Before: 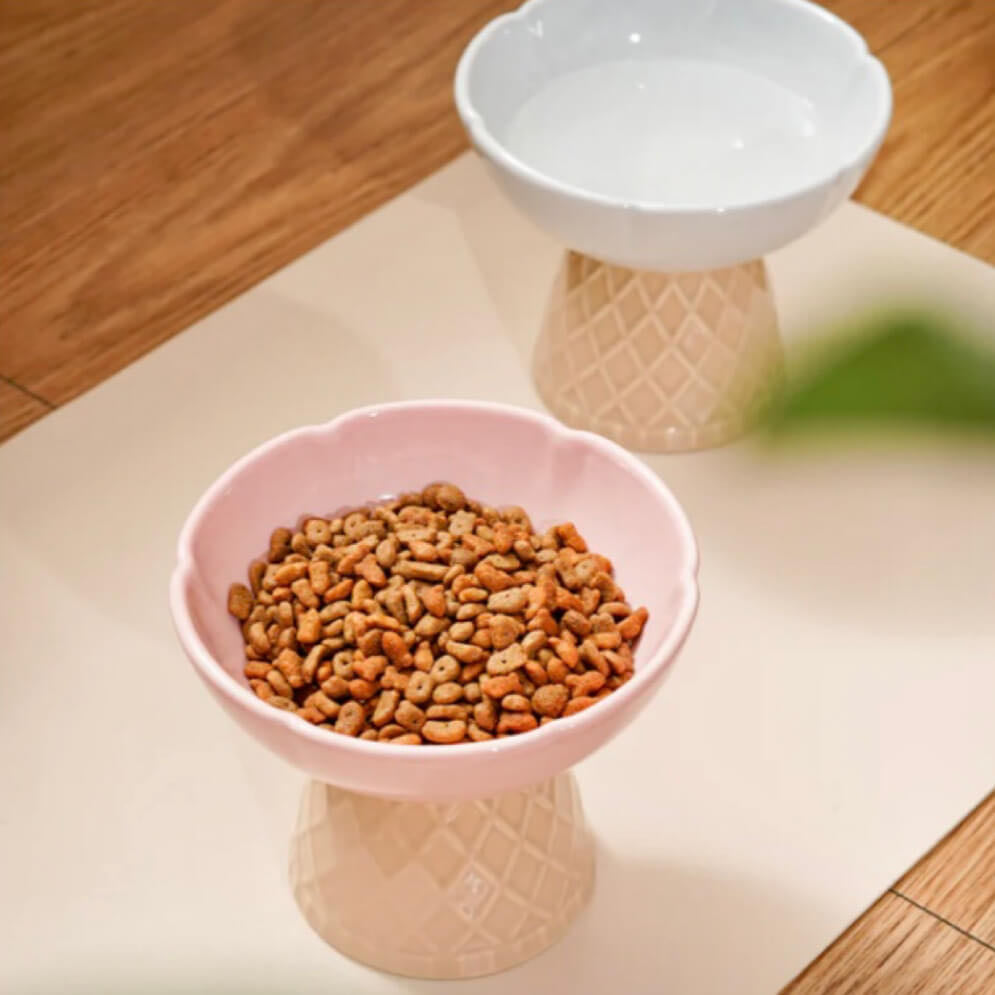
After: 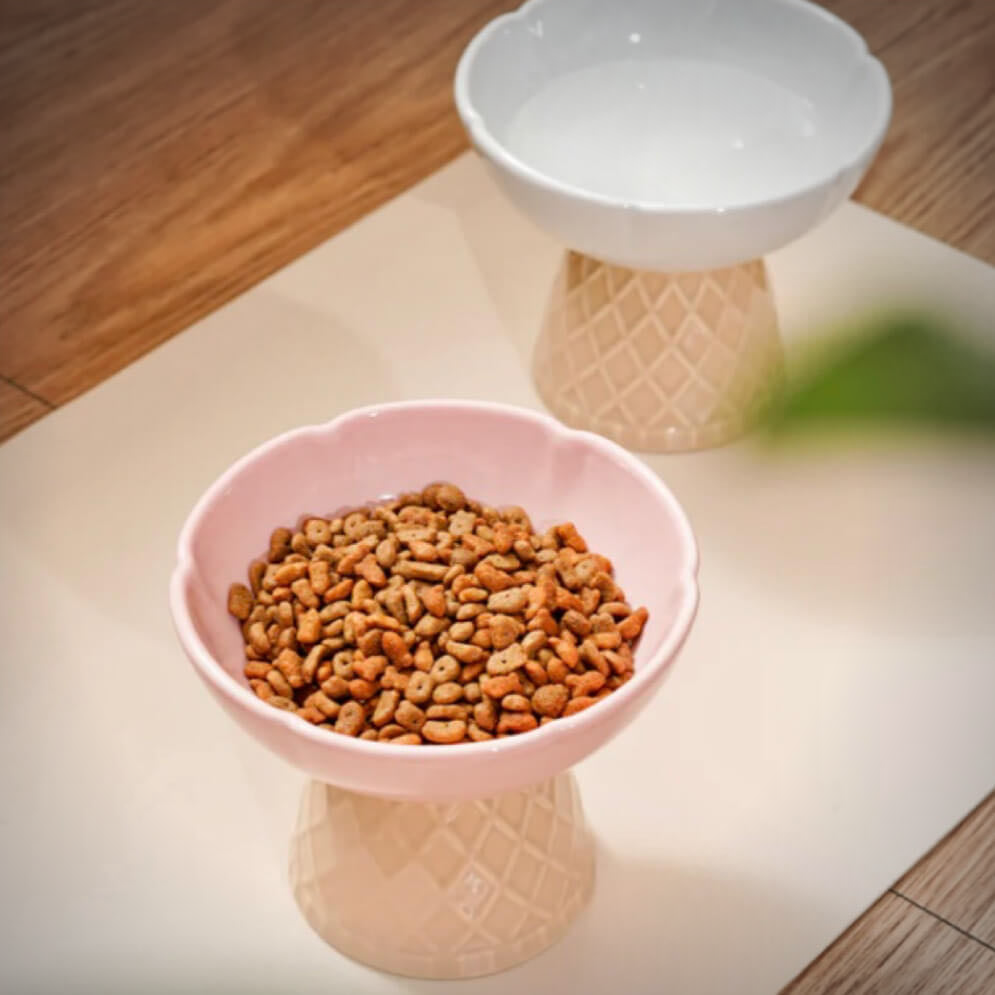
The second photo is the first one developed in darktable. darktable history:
vignetting: center (-0.078, 0.06)
